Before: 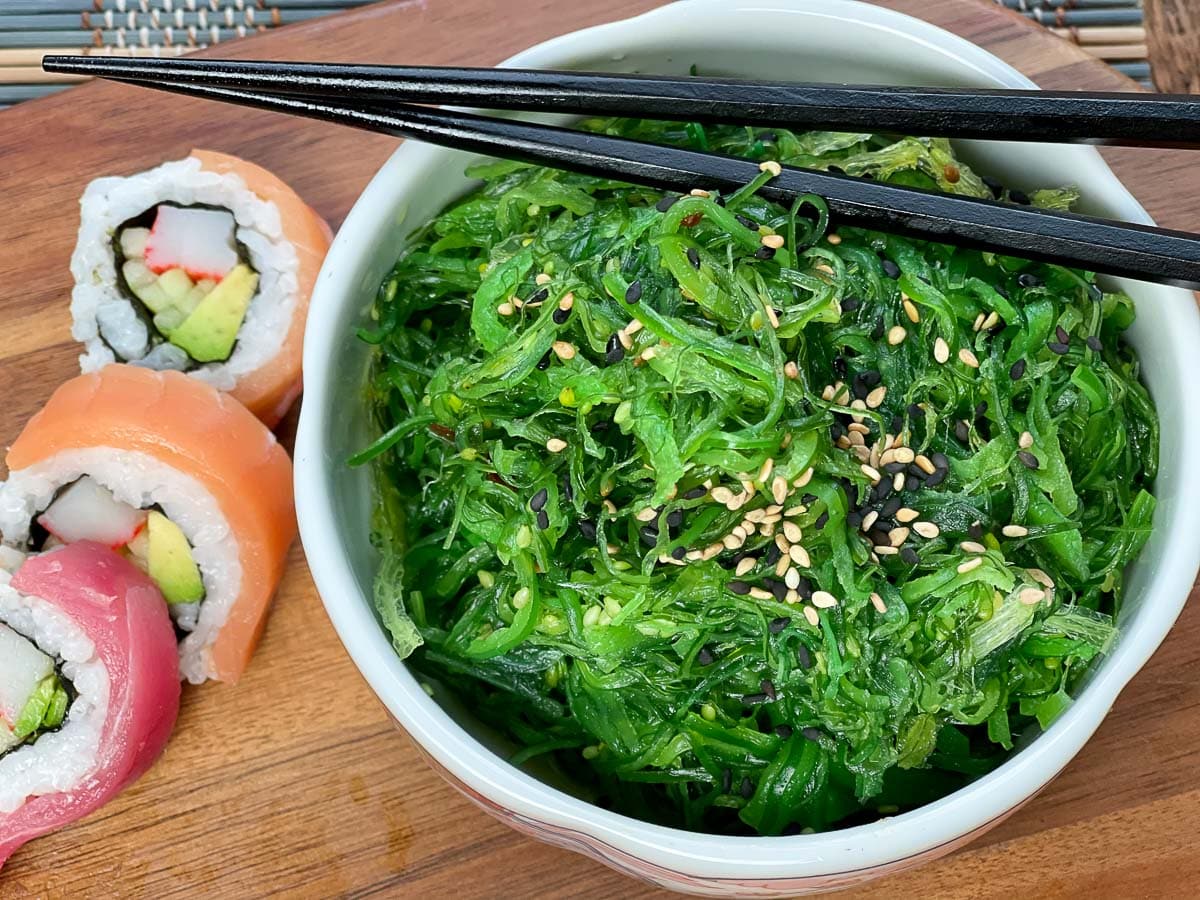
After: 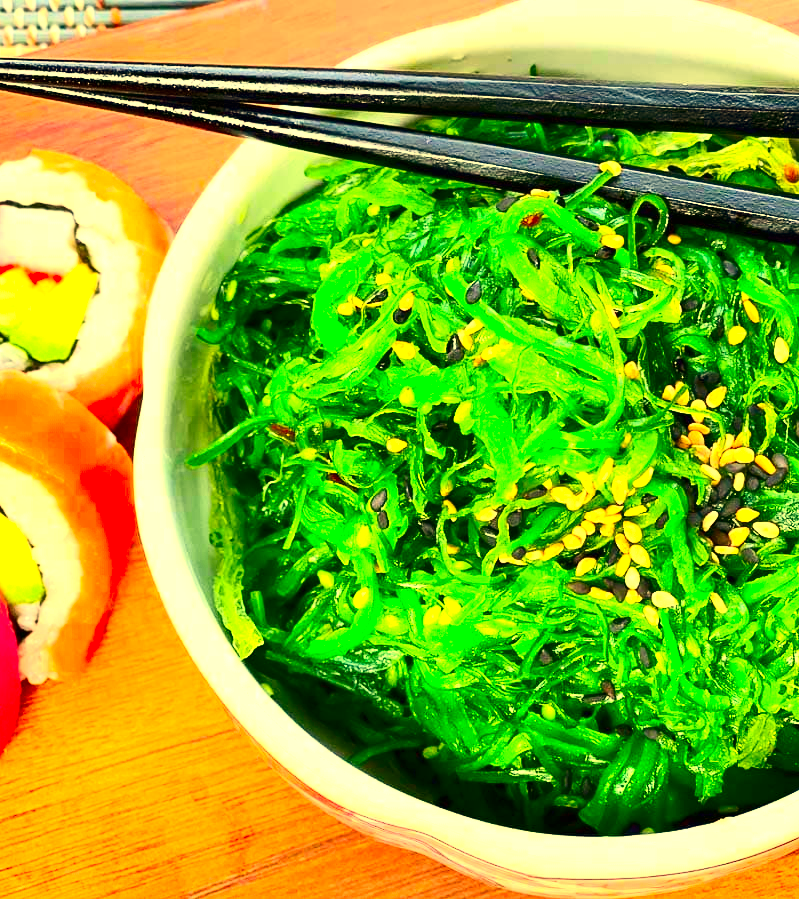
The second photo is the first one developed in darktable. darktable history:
exposure: black level correction 0, exposure 1.2 EV, compensate exposure bias true, compensate highlight preservation false
crop and rotate: left 13.342%, right 19.991%
white balance: red 1.138, green 0.996, blue 0.812
contrast brightness saturation: contrast 0.26, brightness 0.02, saturation 0.87
